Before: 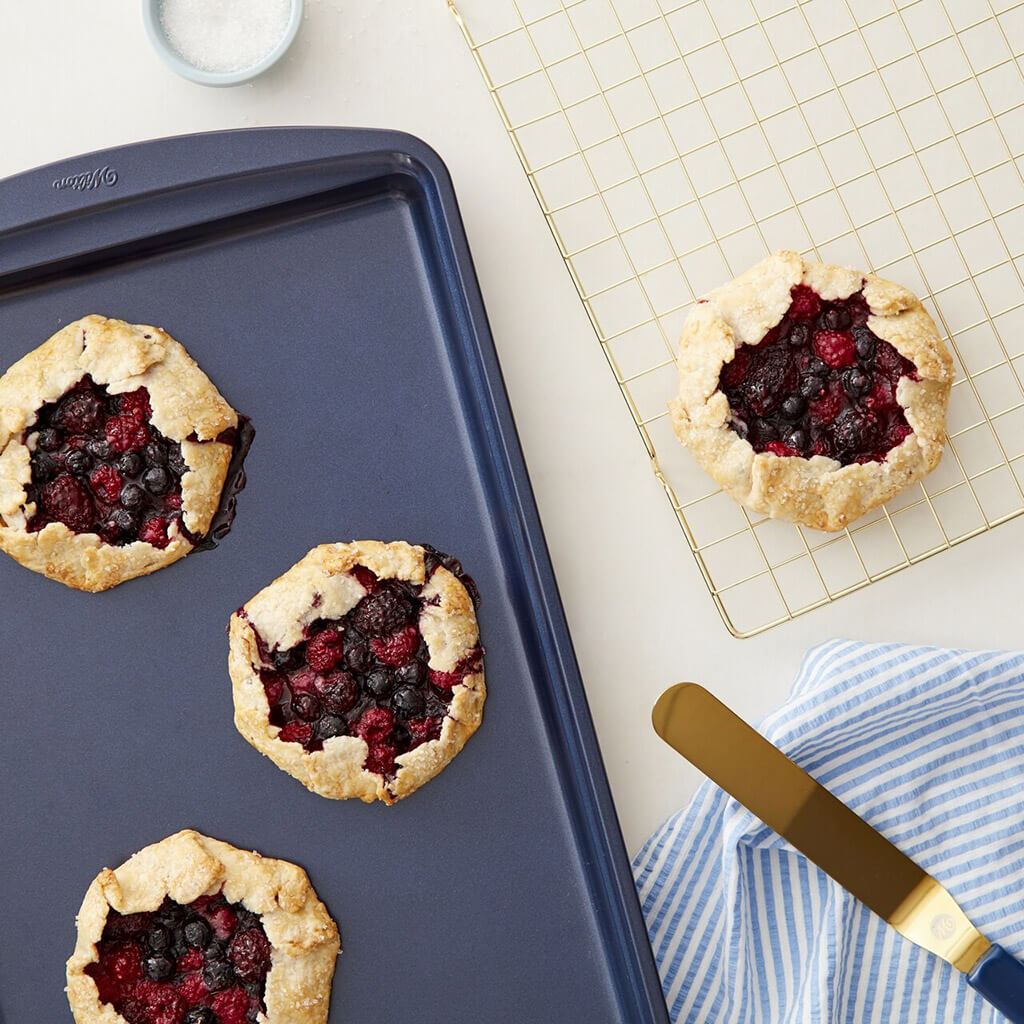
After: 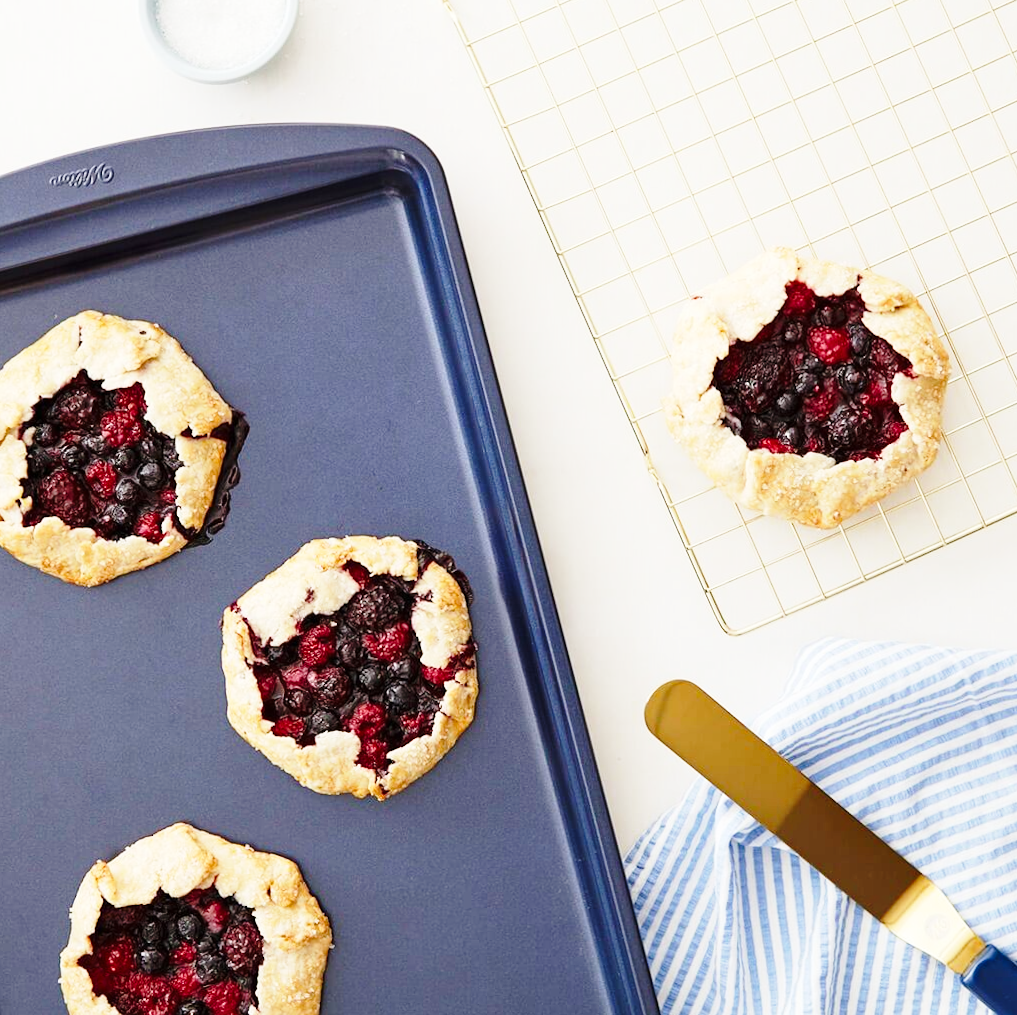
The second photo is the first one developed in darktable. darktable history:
rotate and perspective: rotation 0.192°, lens shift (horizontal) -0.015, crop left 0.005, crop right 0.996, crop top 0.006, crop bottom 0.99
base curve: curves: ch0 [(0, 0) (0.028, 0.03) (0.121, 0.232) (0.46, 0.748) (0.859, 0.968) (1, 1)], preserve colors none
